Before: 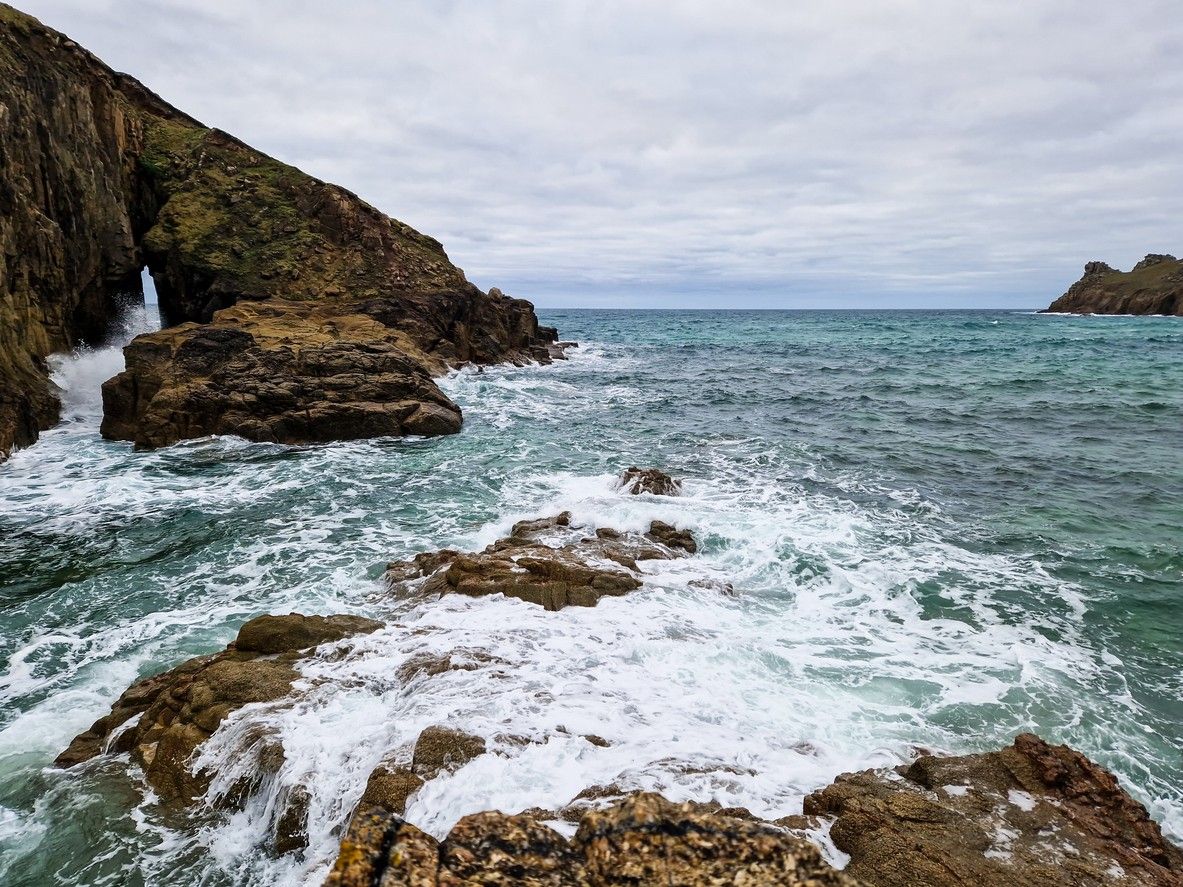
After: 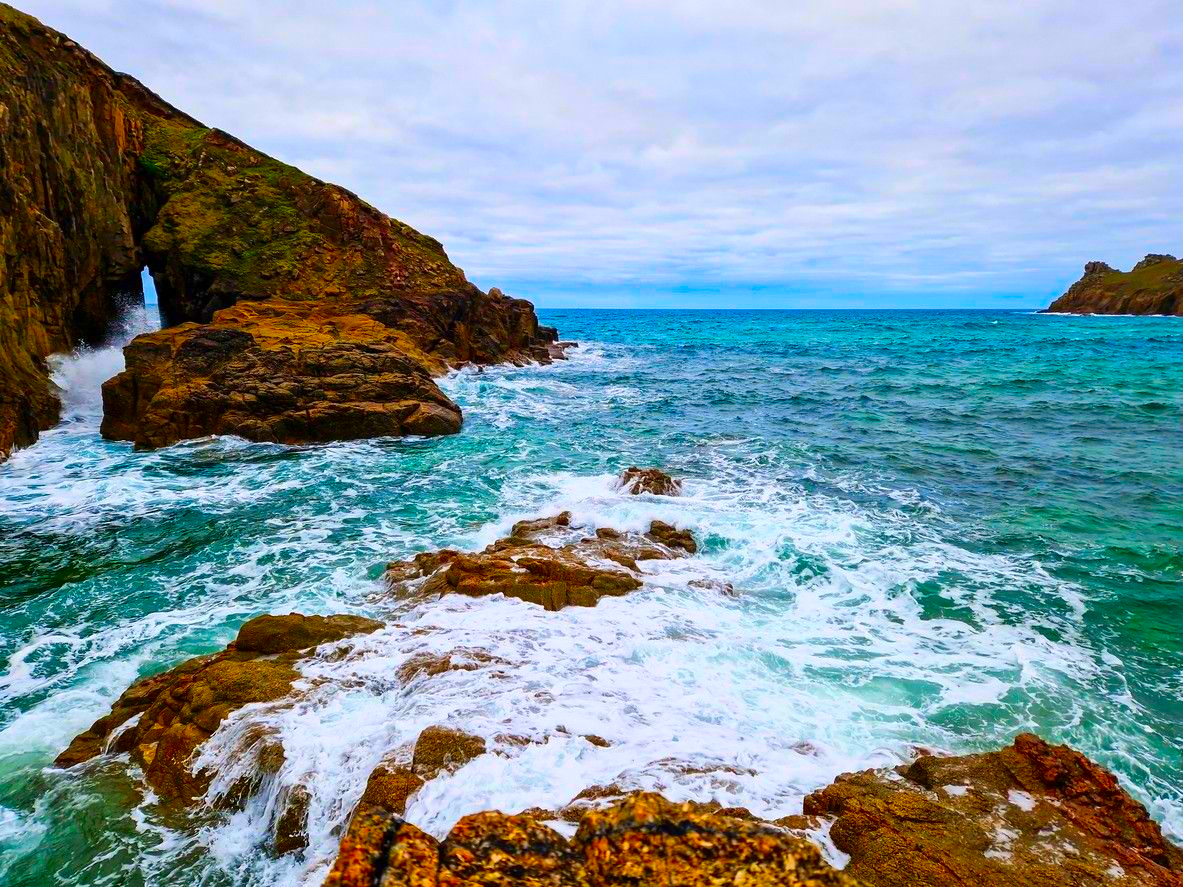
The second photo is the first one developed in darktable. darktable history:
color correction: highlights b* 0.027, saturation 2.99
